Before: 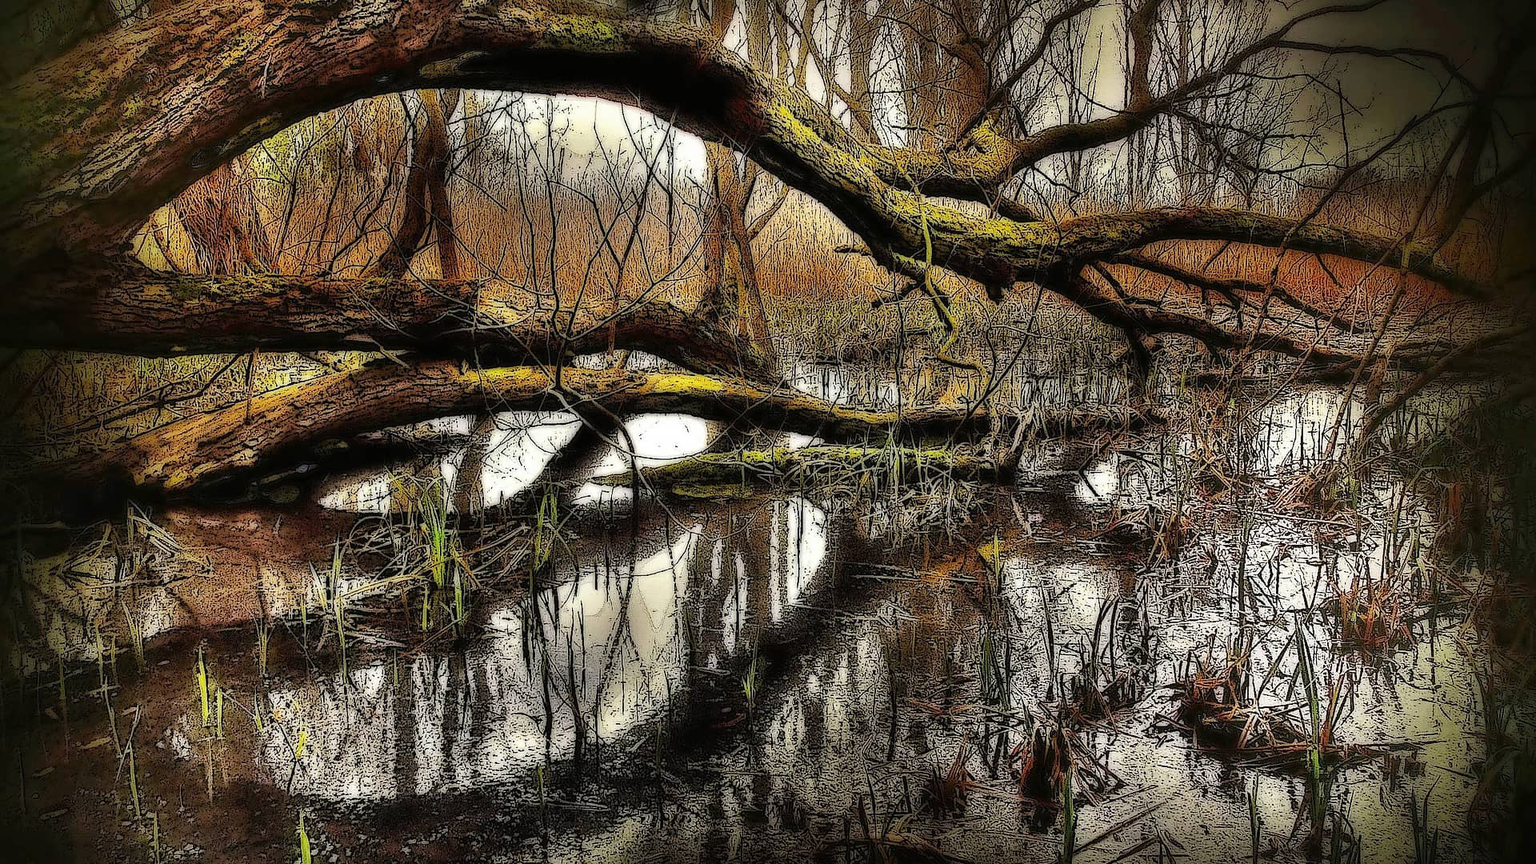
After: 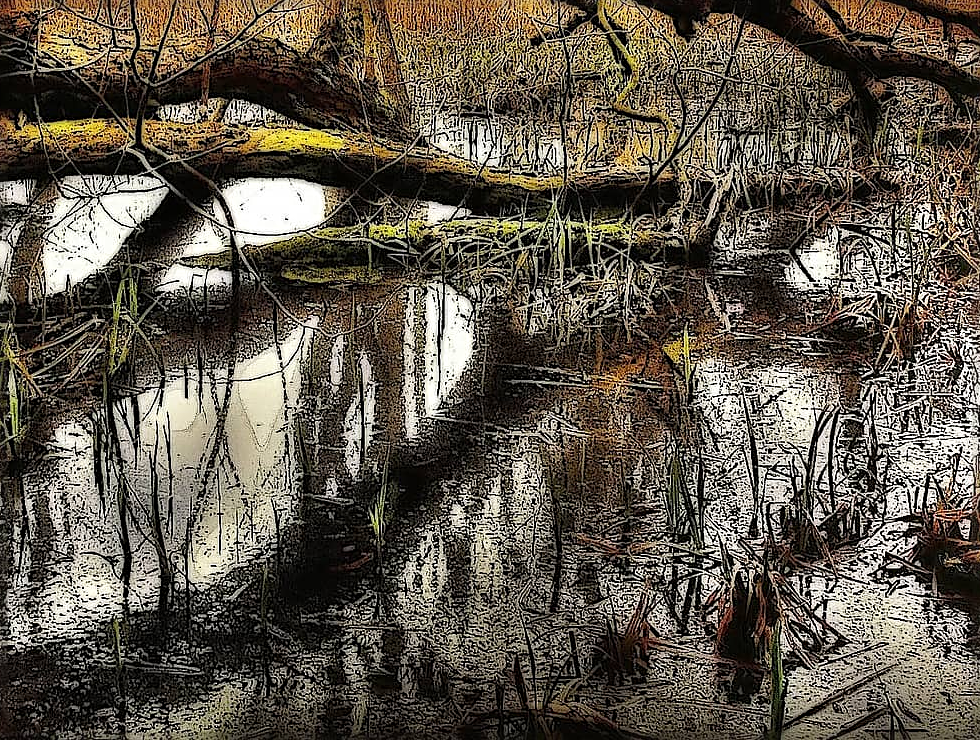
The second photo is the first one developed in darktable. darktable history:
sharpen: radius 3.082
crop and rotate: left 29.117%, top 31.415%, right 19.808%
